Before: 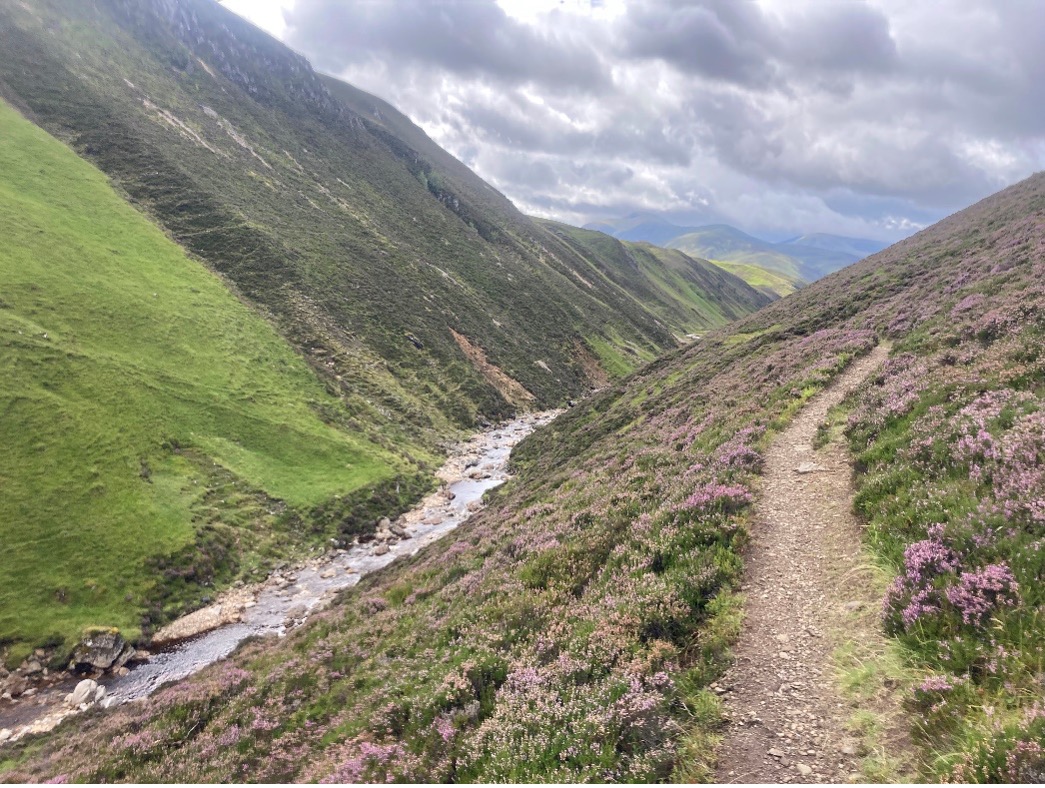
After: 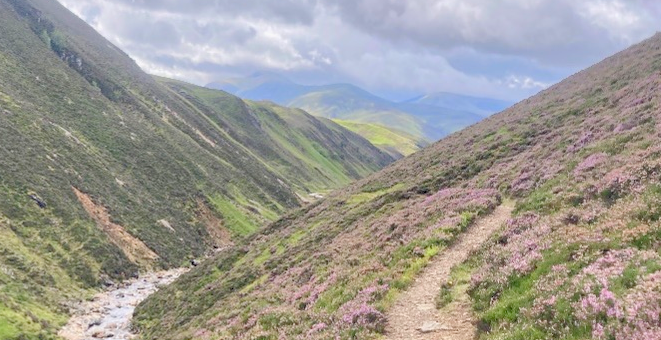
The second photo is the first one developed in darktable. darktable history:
shadows and highlights: low approximation 0.01, soften with gaussian
exposure: exposure -0.216 EV, compensate exposure bias true, compensate highlight preservation false
levels: levels [0.072, 0.414, 0.976]
crop: left 36.137%, top 18.013%, right 0.579%, bottom 38.774%
tone equalizer: edges refinement/feathering 500, mask exposure compensation -1.57 EV, preserve details no
